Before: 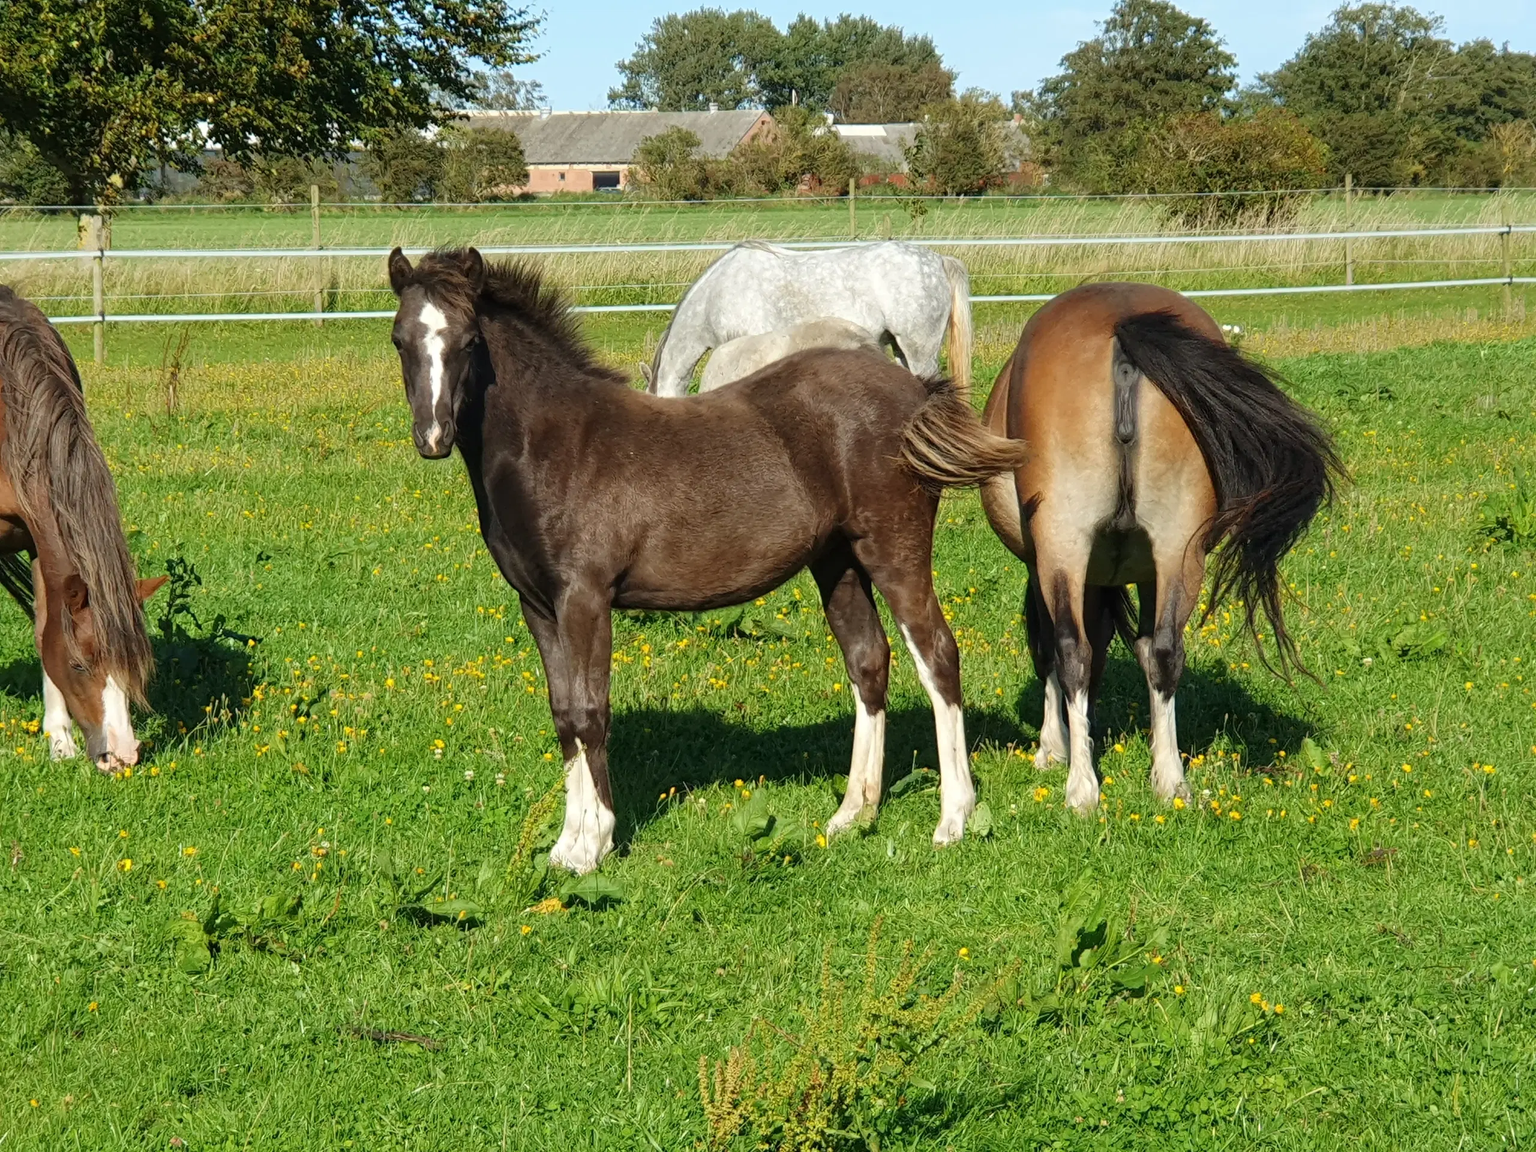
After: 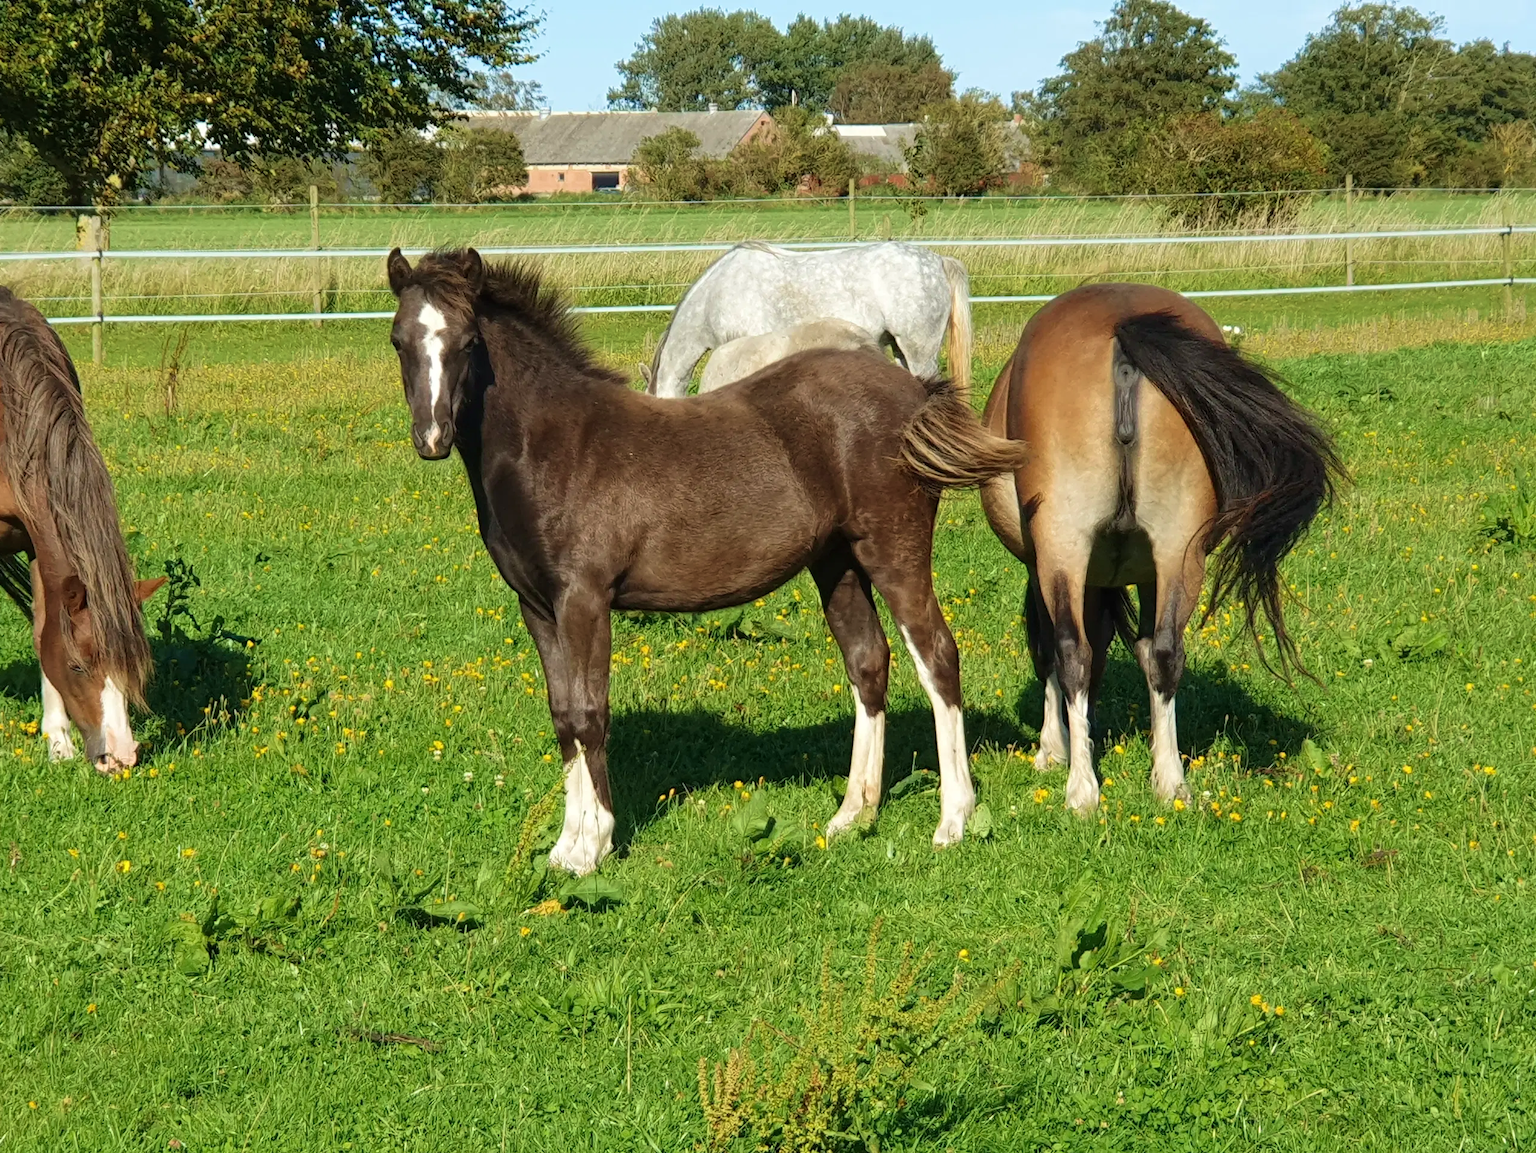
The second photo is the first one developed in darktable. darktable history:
velvia: on, module defaults
crop and rotate: left 0.126%
